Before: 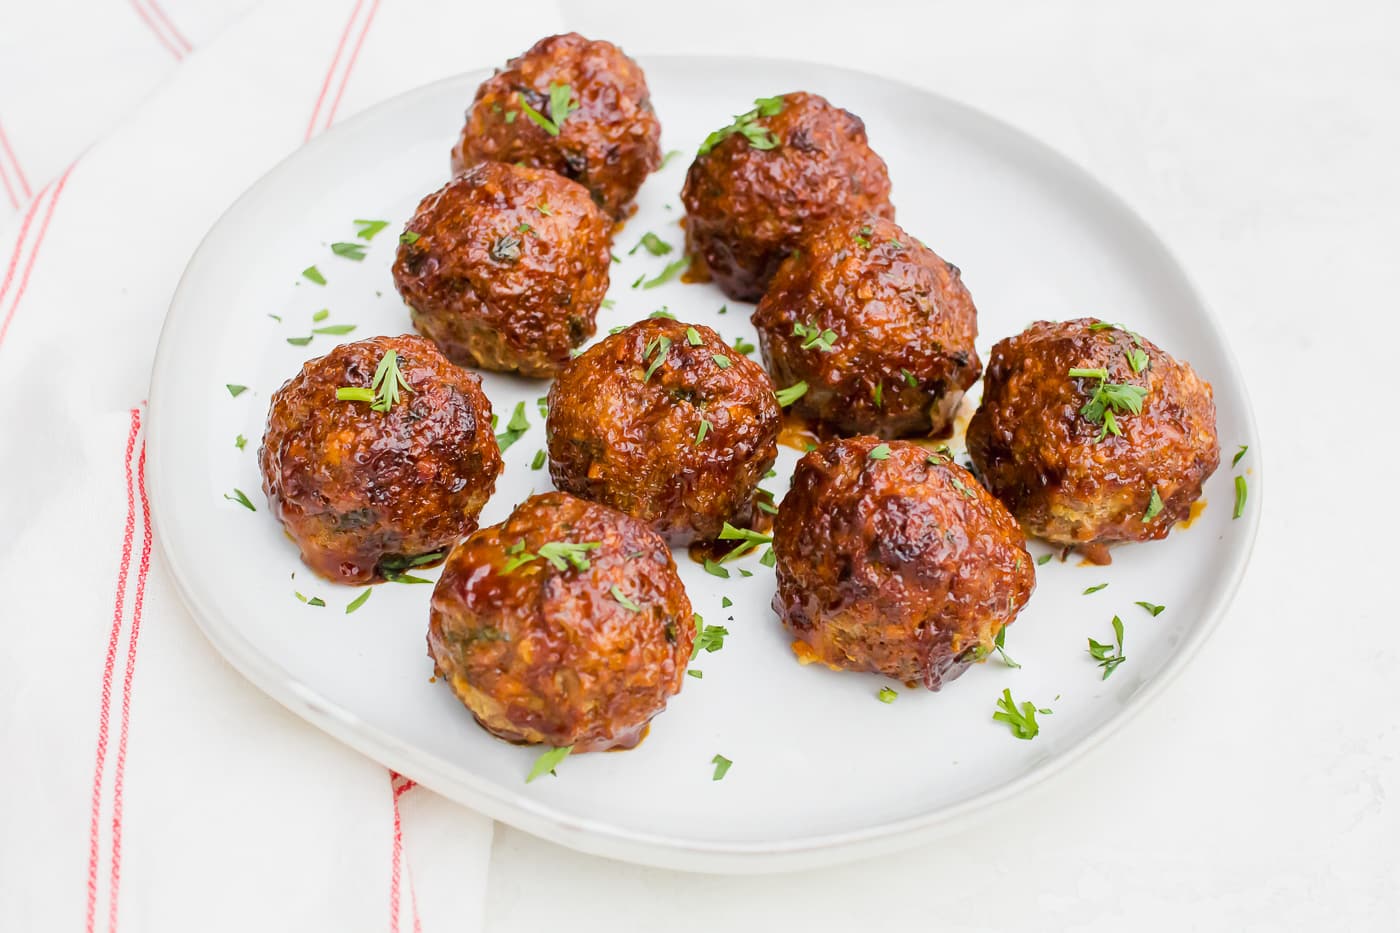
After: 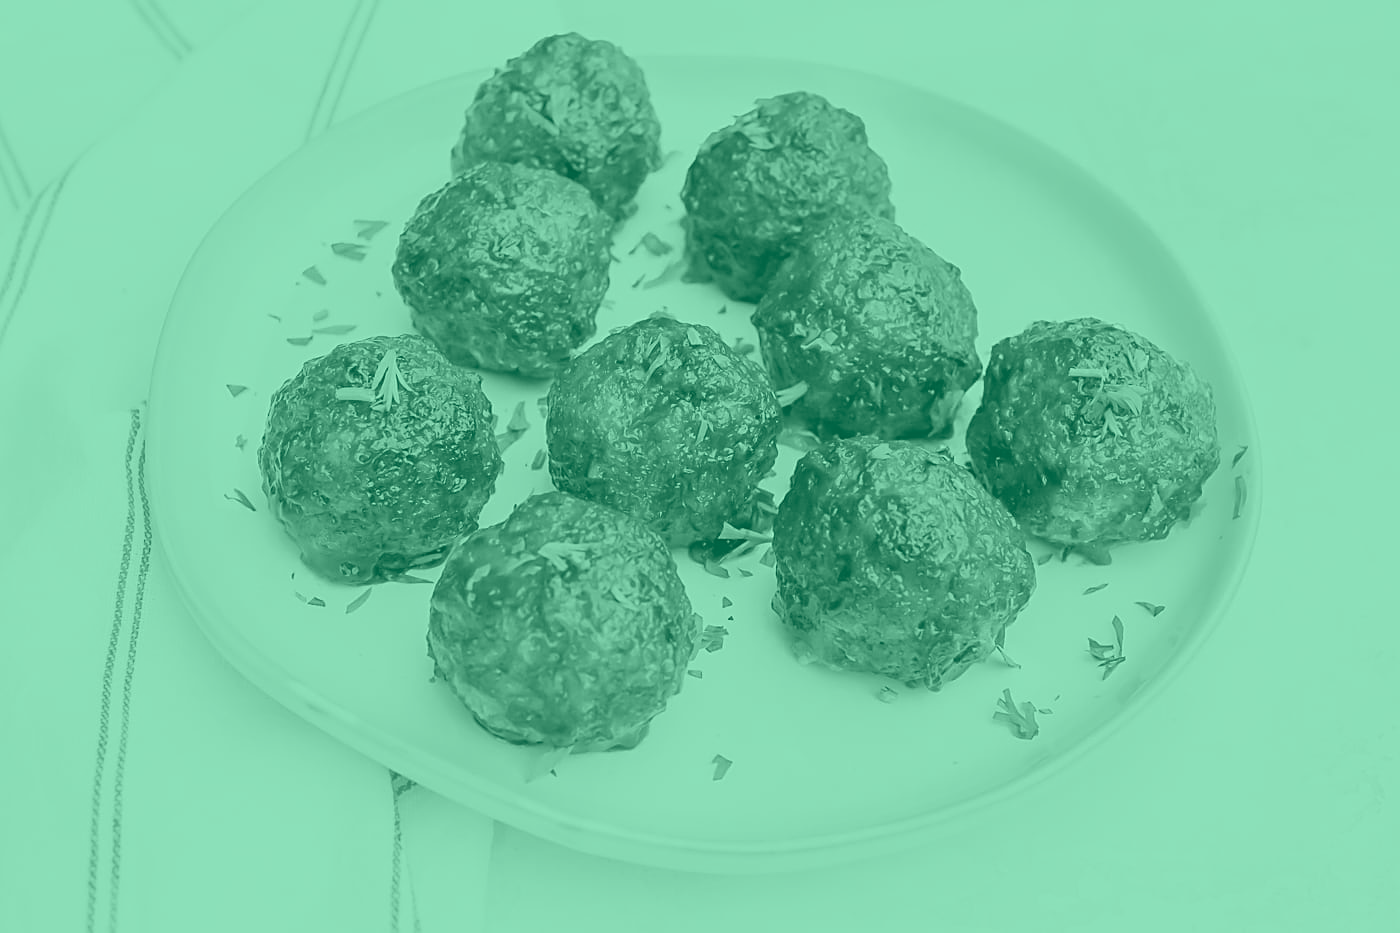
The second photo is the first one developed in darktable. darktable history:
sharpen: on, module defaults
colorize: hue 147.6°, saturation 65%, lightness 21.64%
